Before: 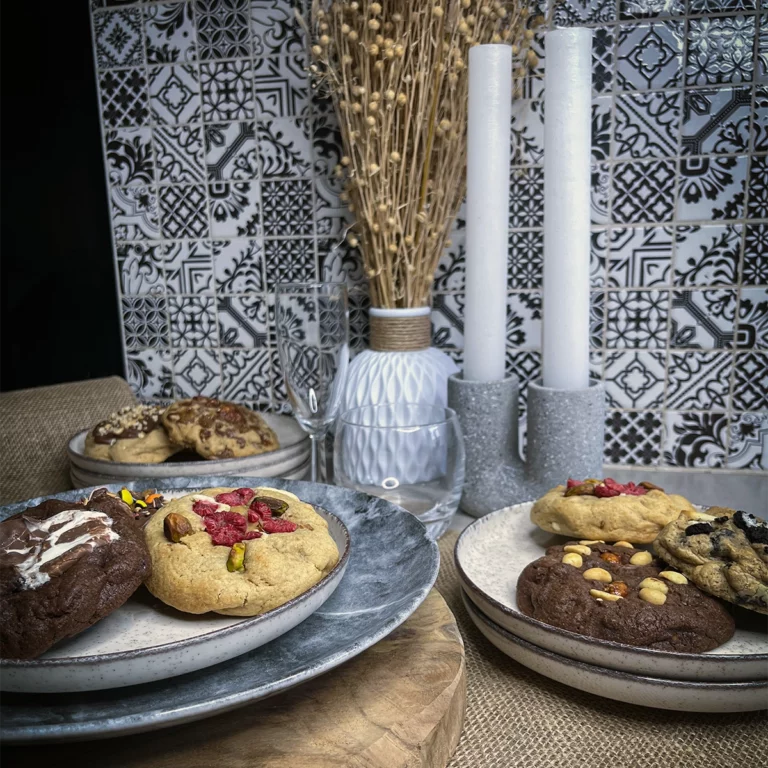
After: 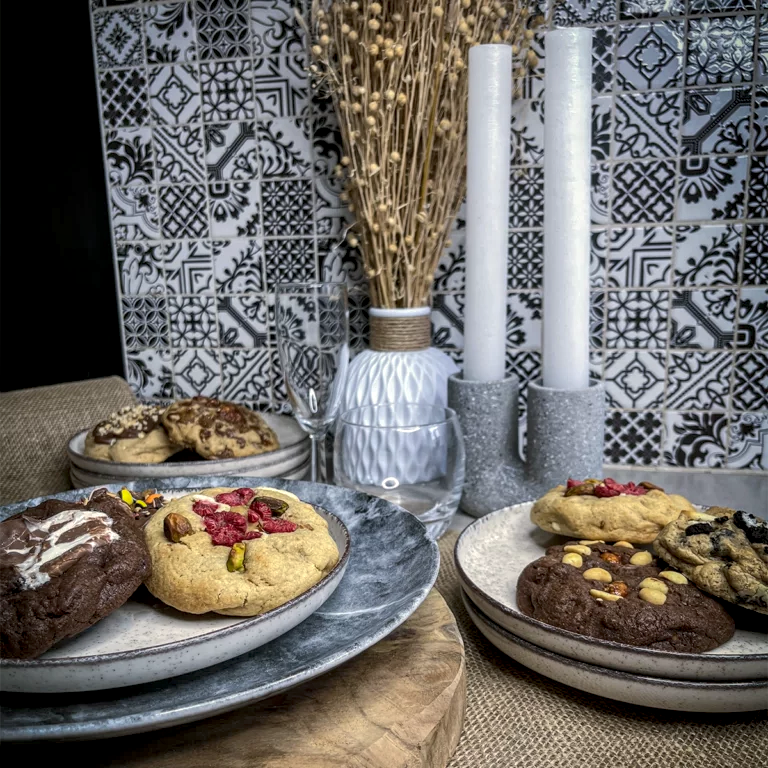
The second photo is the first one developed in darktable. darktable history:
shadows and highlights: shadows 40.25, highlights -59.82
local contrast: detail 150%
